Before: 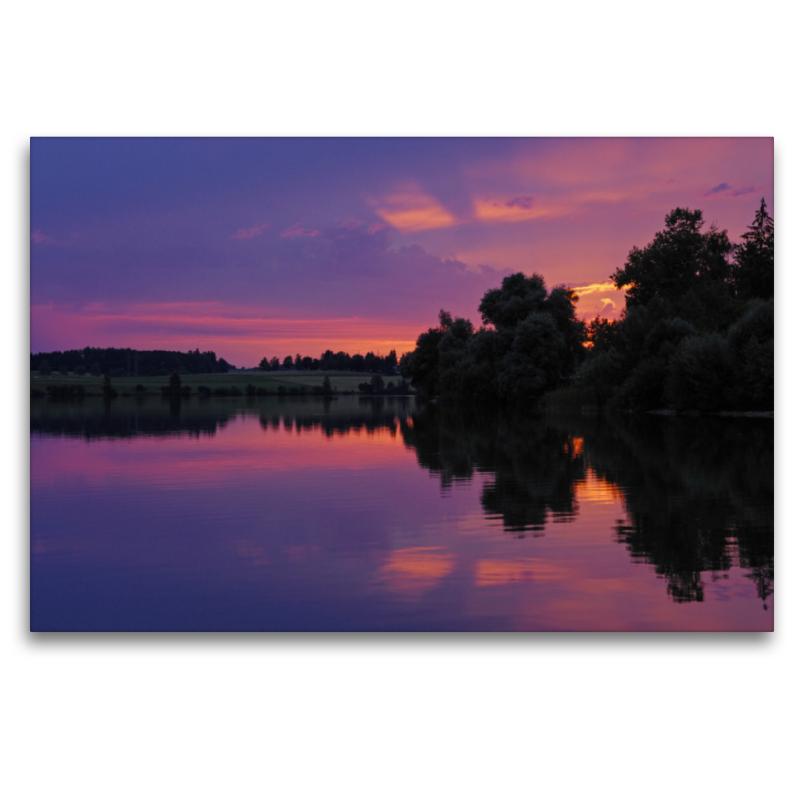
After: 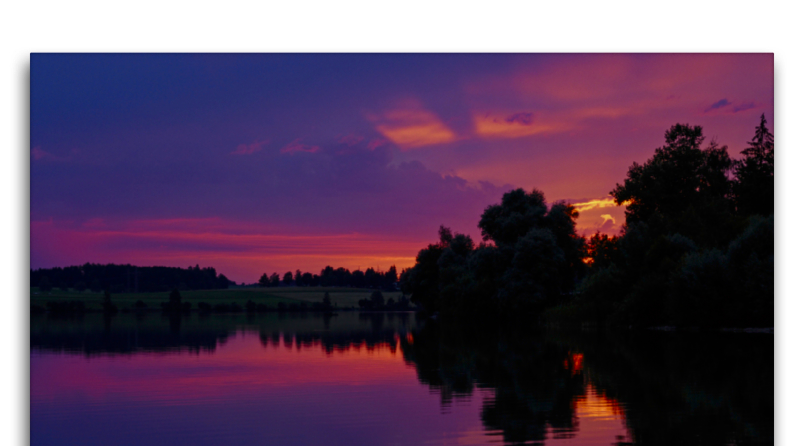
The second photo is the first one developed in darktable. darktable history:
contrast brightness saturation: brightness -0.205, saturation 0.076
crop and rotate: top 10.596%, bottom 33.618%
velvia: on, module defaults
